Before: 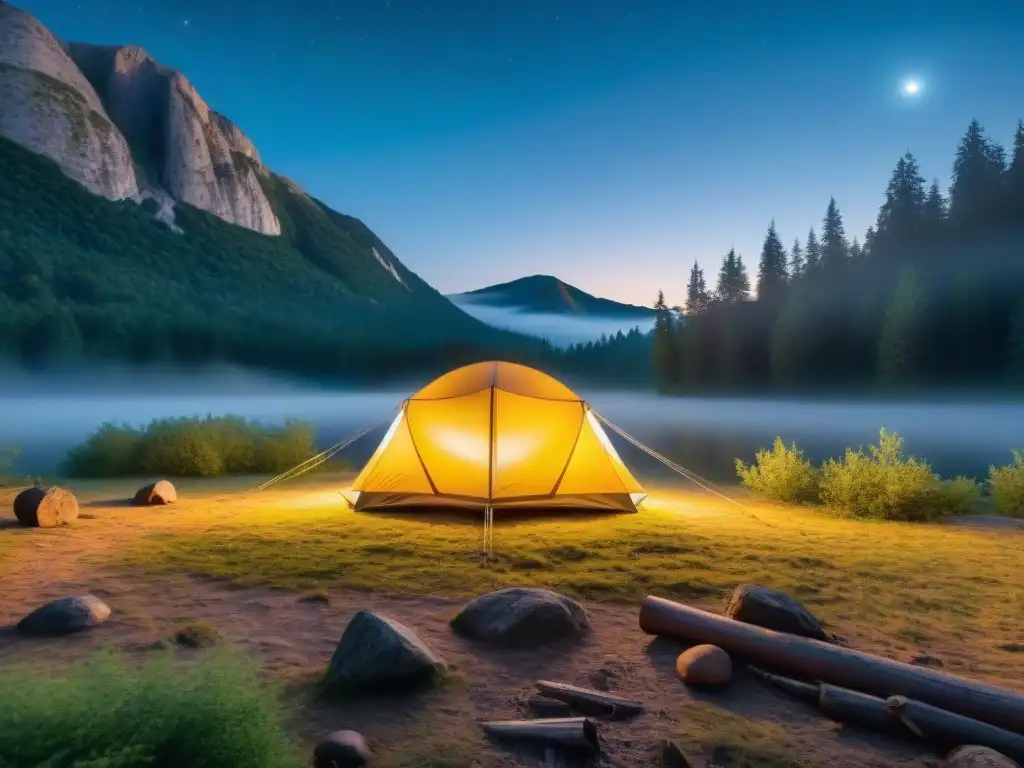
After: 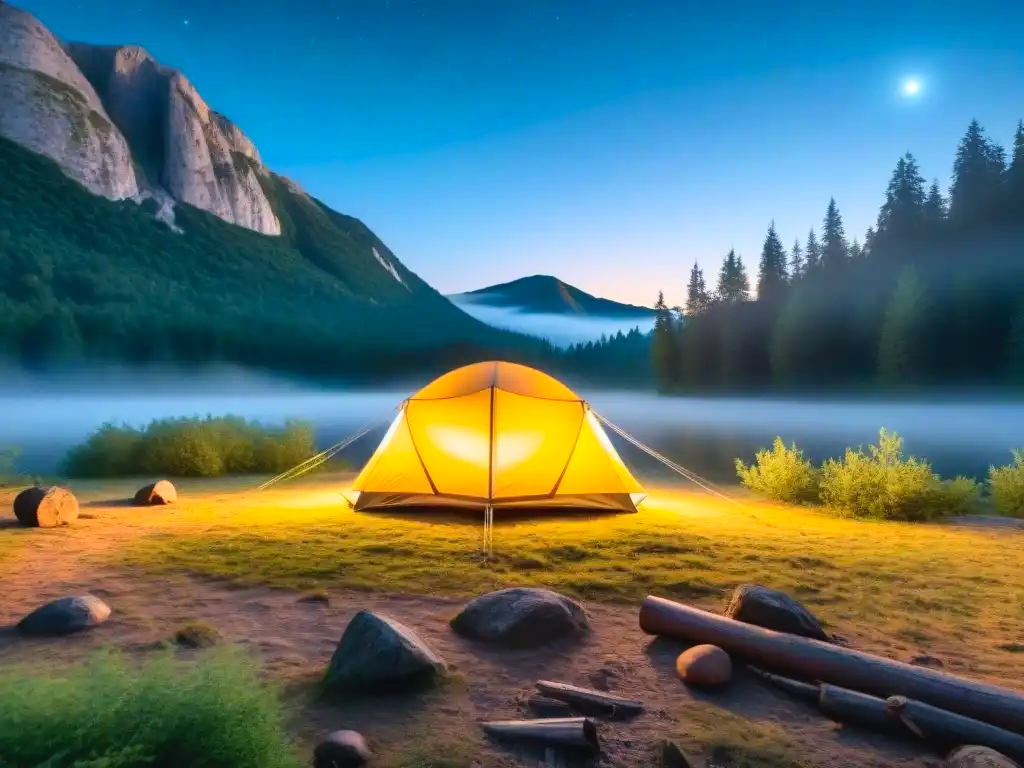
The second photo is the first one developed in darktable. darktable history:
contrast brightness saturation: contrast 0.202, brightness 0.168, saturation 0.223
